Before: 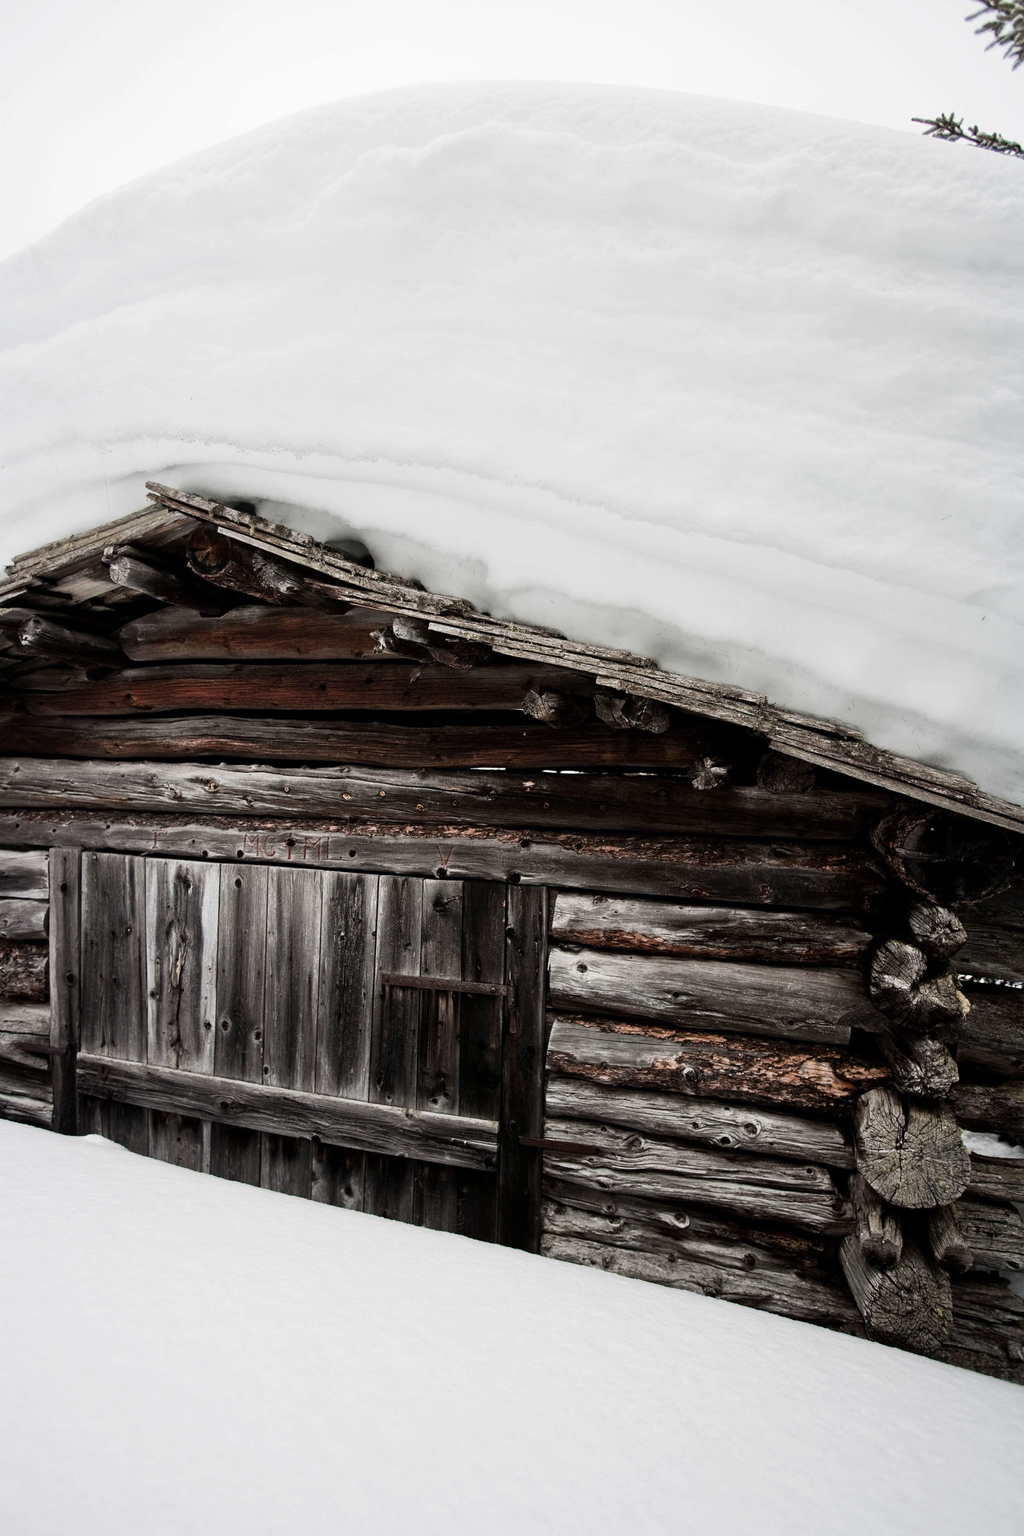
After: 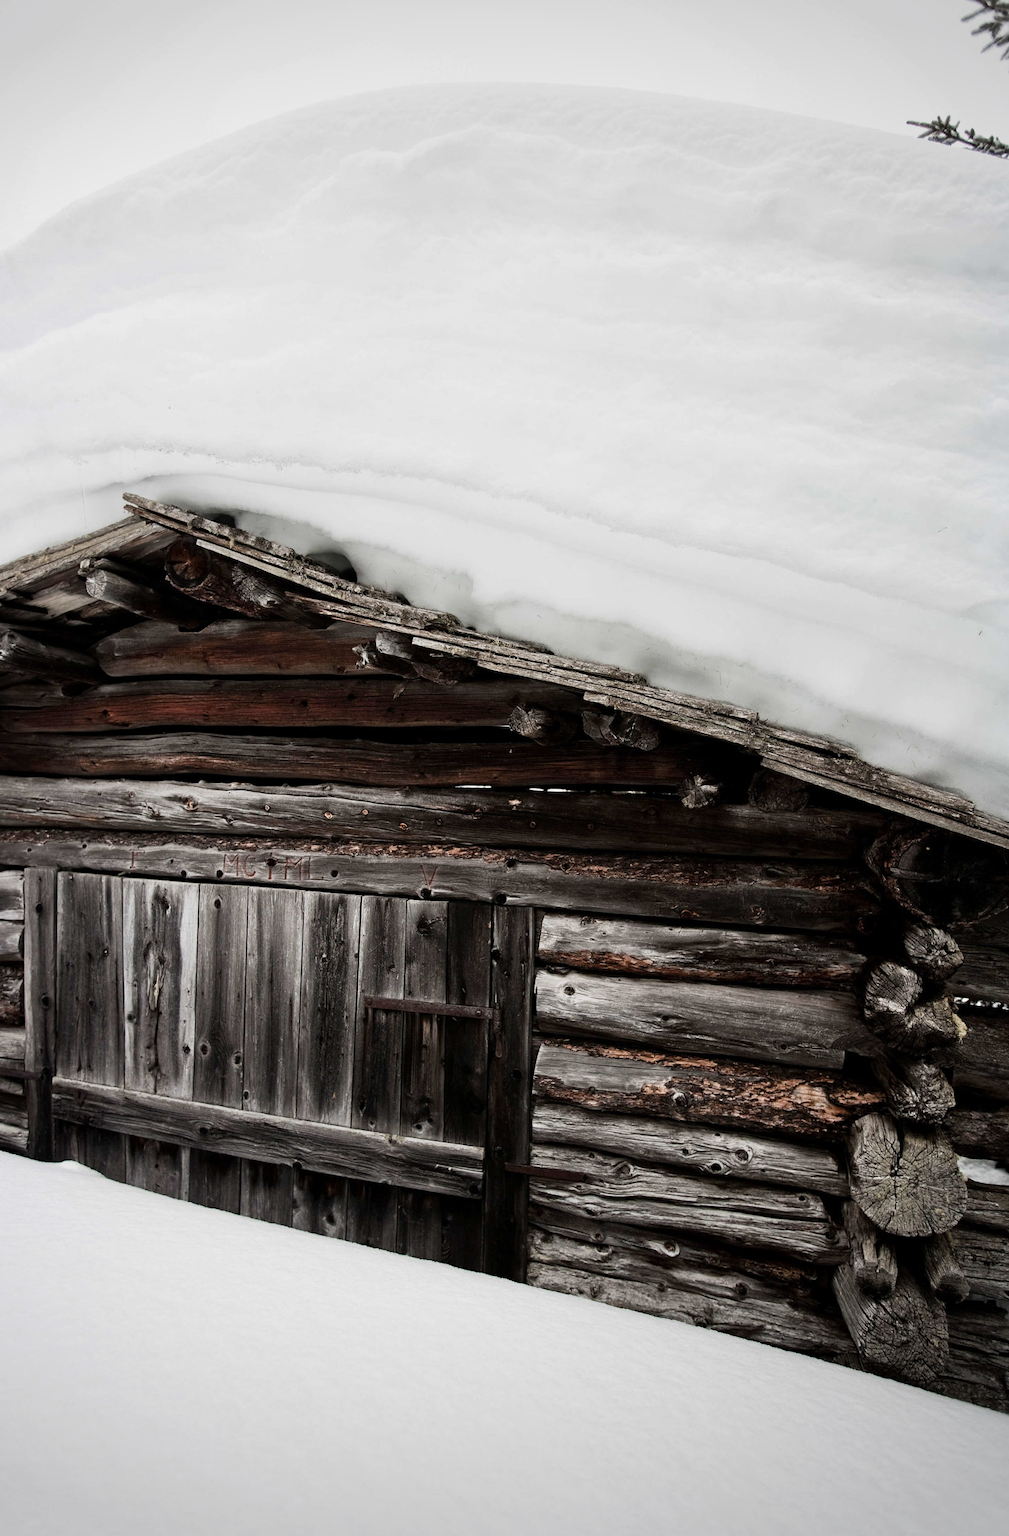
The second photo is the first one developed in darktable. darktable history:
vignetting: fall-off start 100%, brightness -0.282, width/height ratio 1.31
crop and rotate: left 2.536%, right 1.107%, bottom 2.246%
